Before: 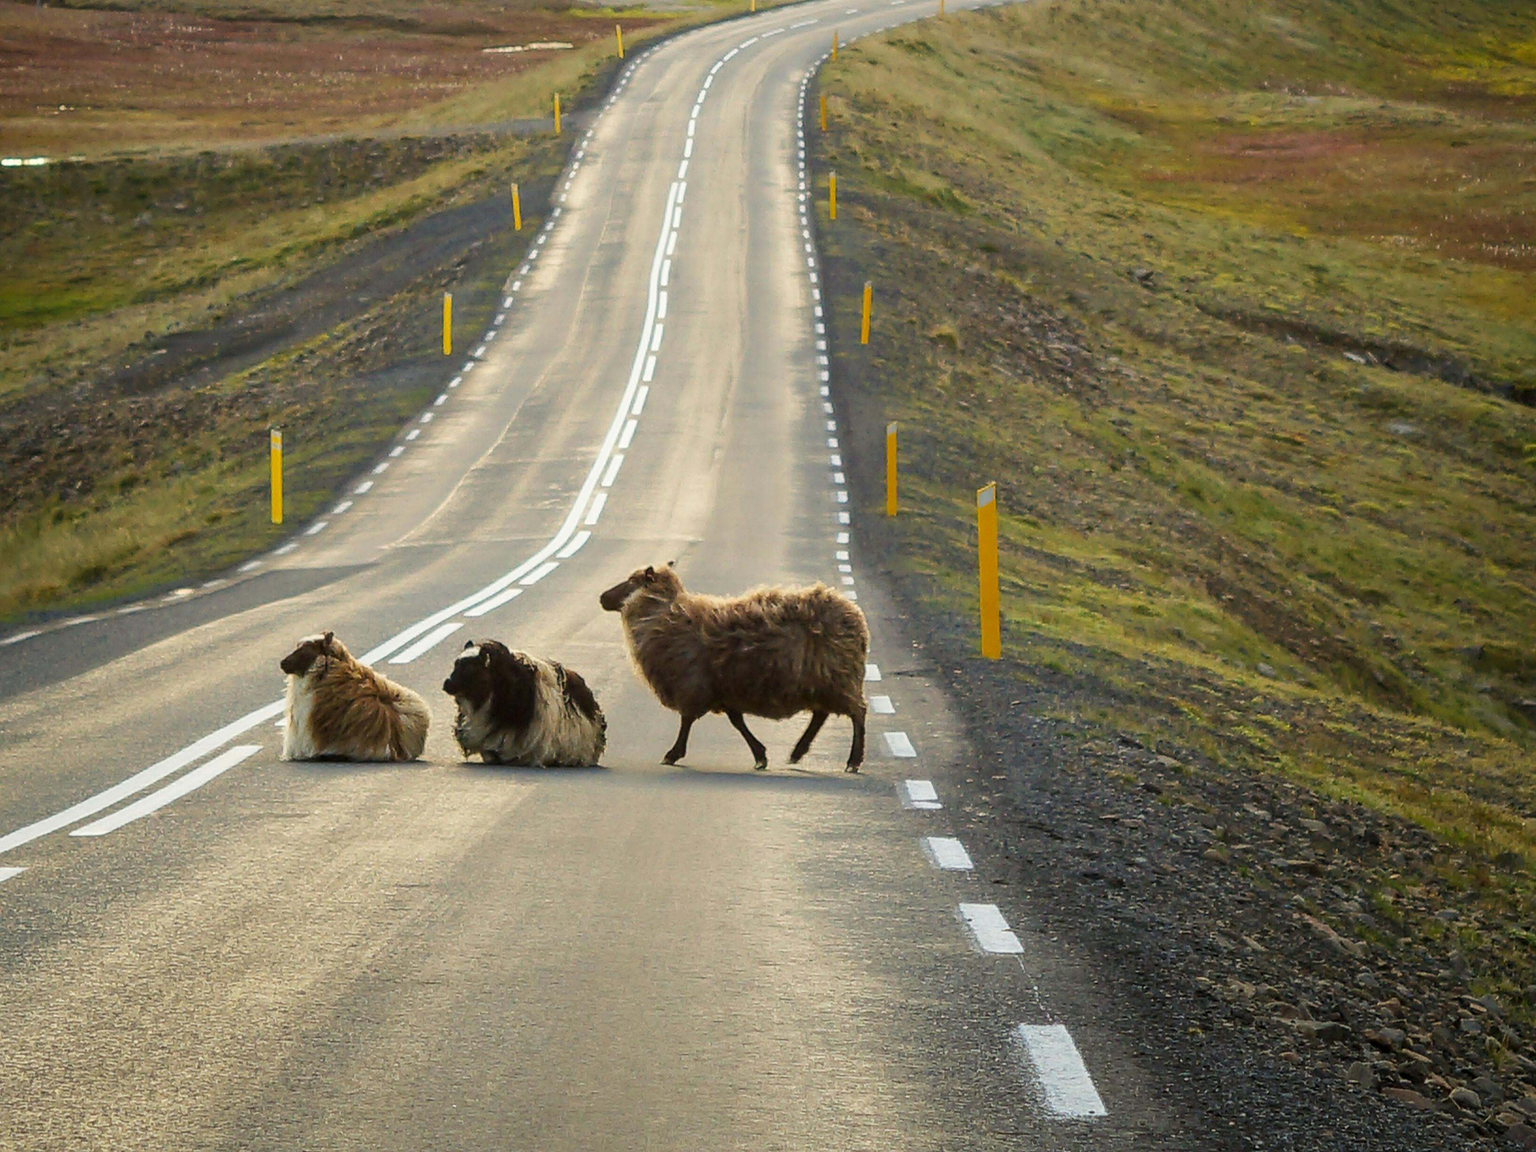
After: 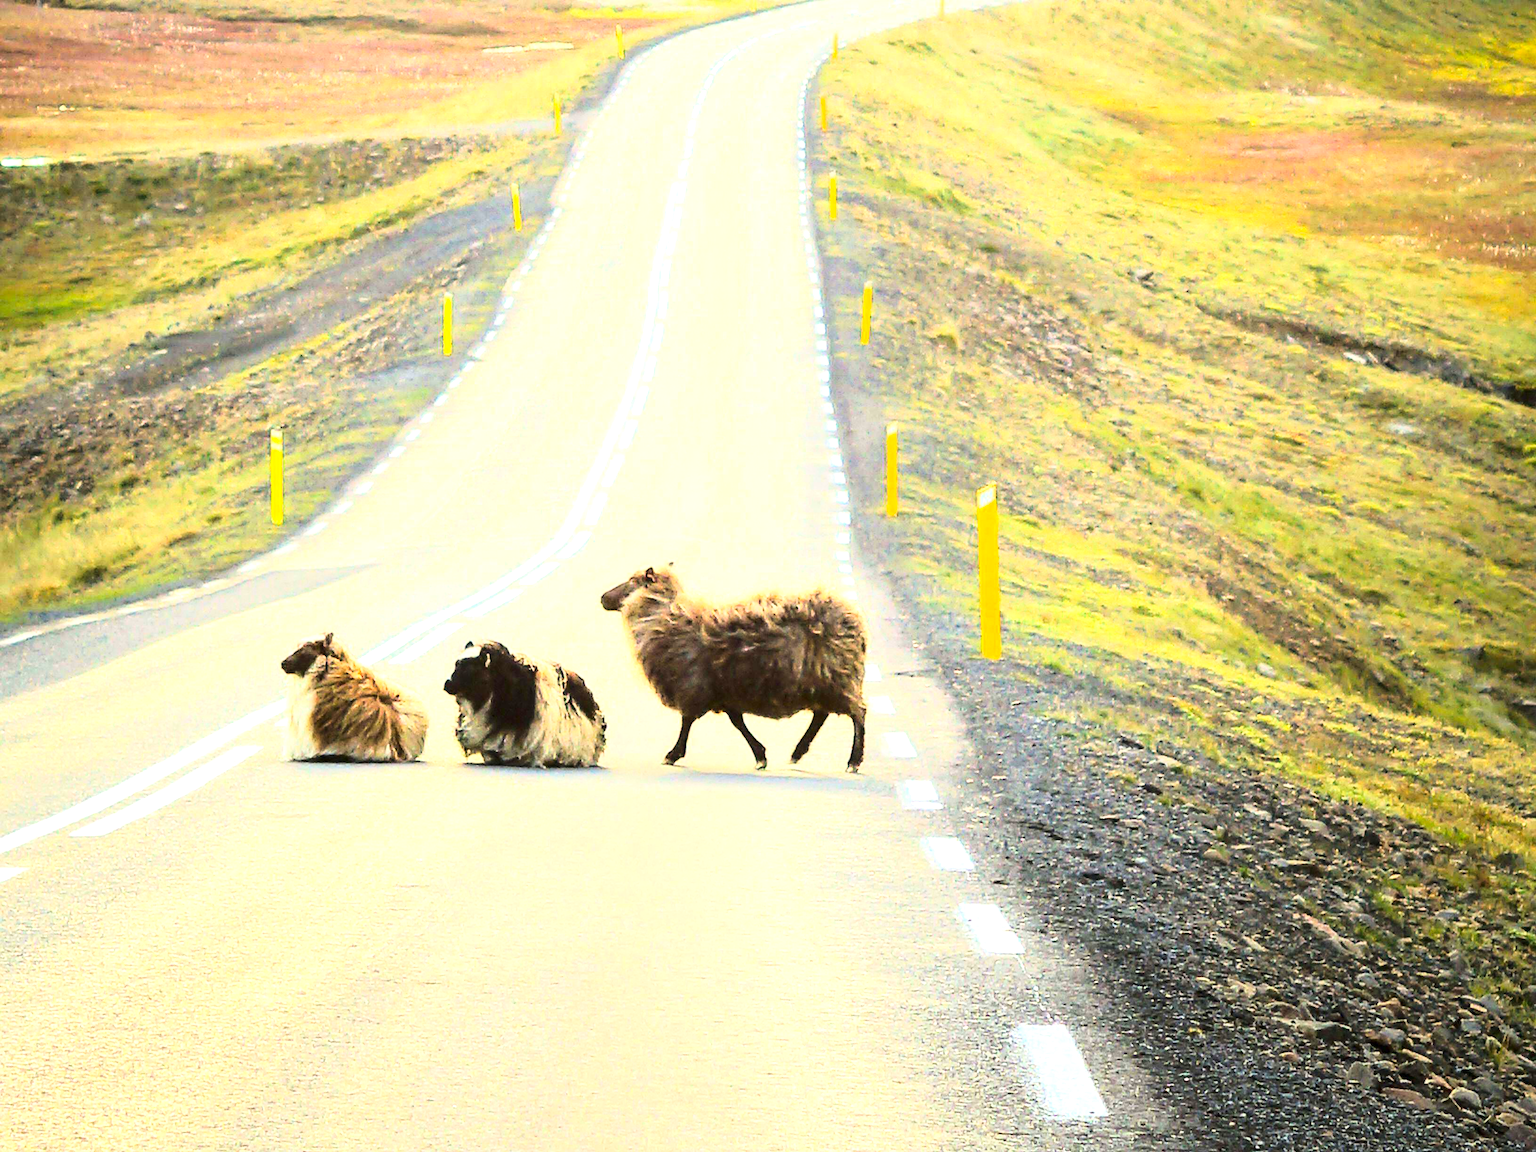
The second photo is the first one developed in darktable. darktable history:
base curve: curves: ch0 [(0, 0) (0.028, 0.03) (0.121, 0.232) (0.46, 0.748) (0.859, 0.968) (1, 1)]
exposure: exposure 1 EV, compensate highlight preservation false
contrast brightness saturation: saturation 0.126
tone equalizer: -8 EV 0.001 EV, -7 EV -0.002 EV, -6 EV 0.004 EV, -5 EV -0.051 EV, -4 EV -0.121 EV, -3 EV -0.194 EV, -2 EV 0.224 EV, -1 EV 0.703 EV, +0 EV 0.474 EV
